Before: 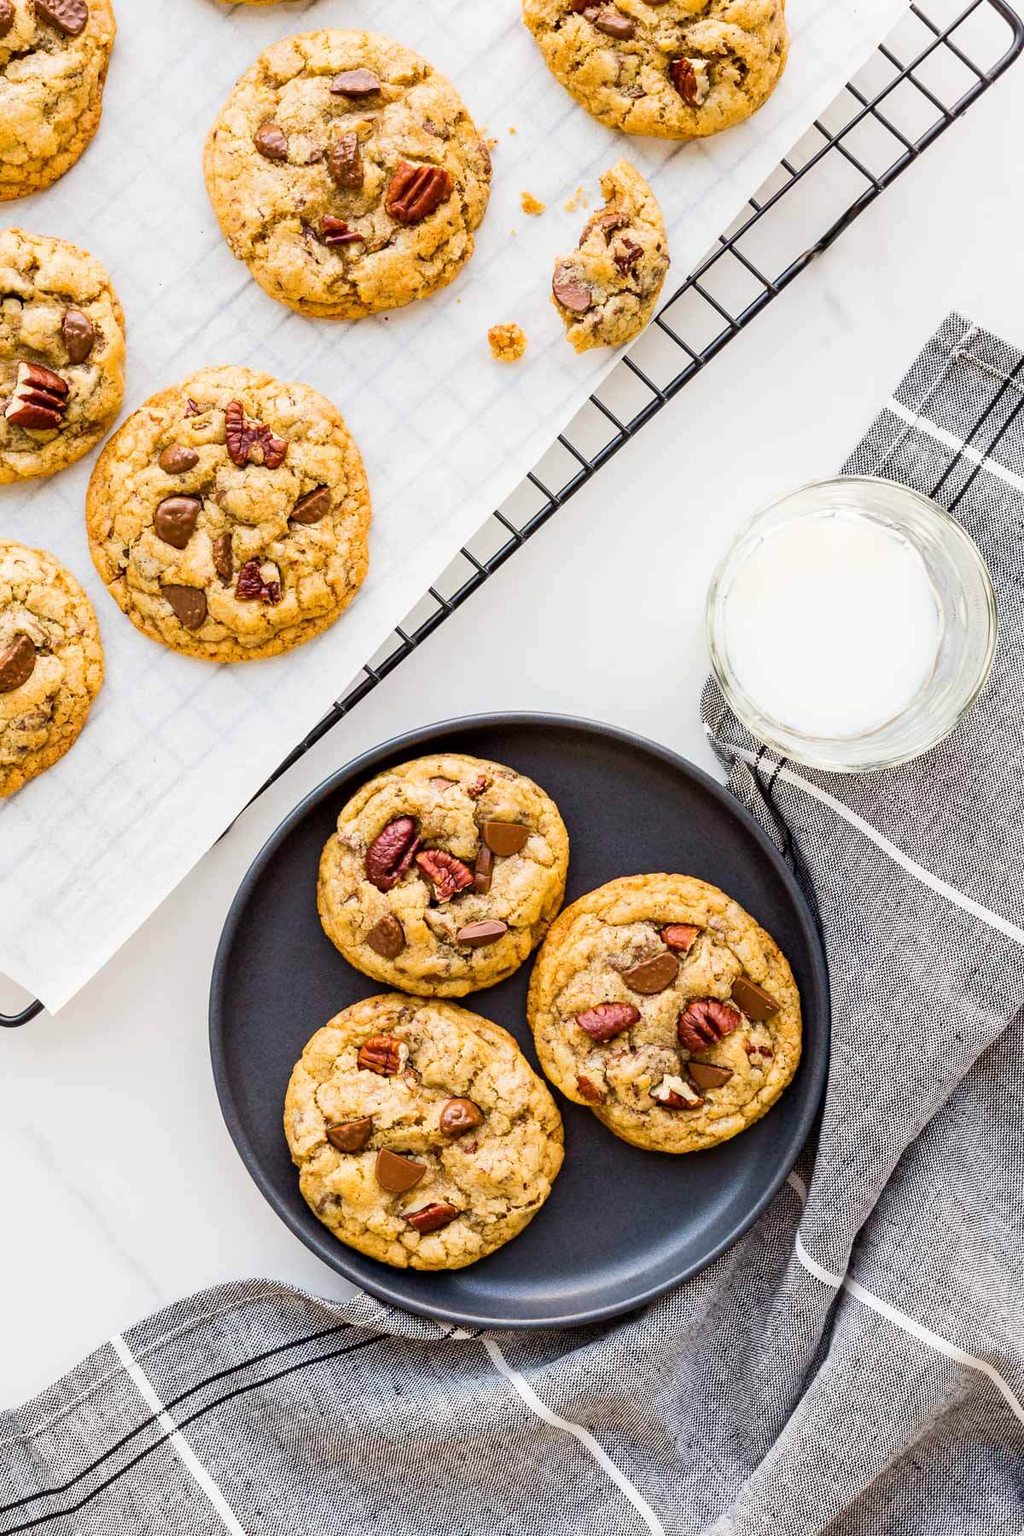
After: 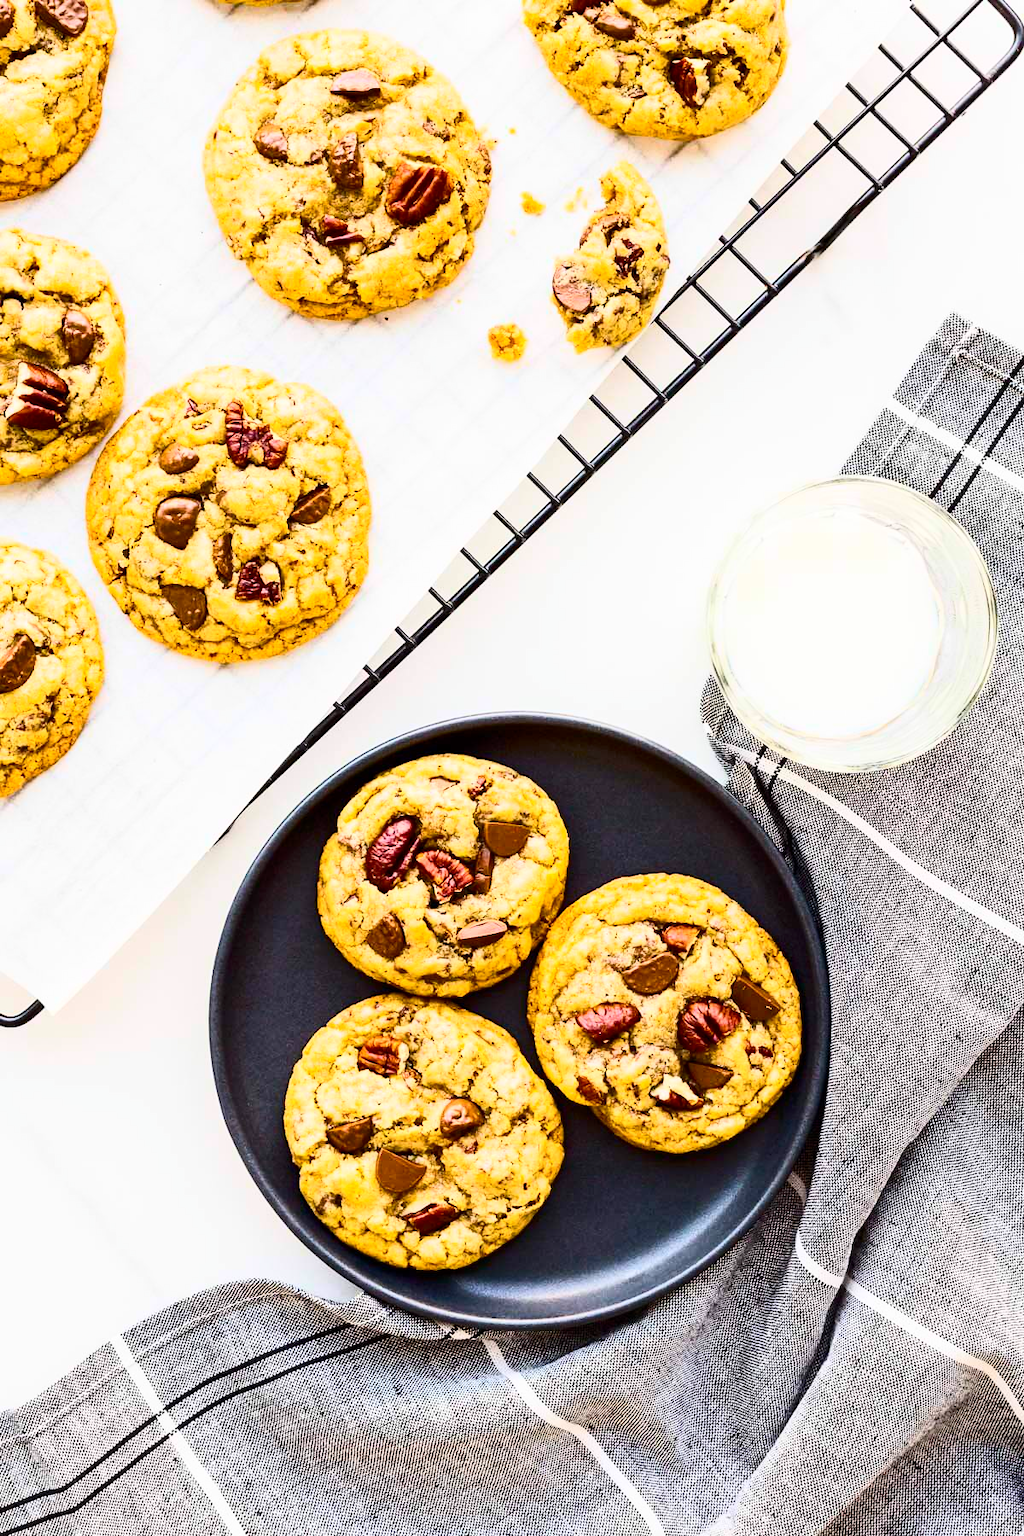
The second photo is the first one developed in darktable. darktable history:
color balance rgb: perceptual saturation grading › global saturation 20%, global vibrance 20%
contrast brightness saturation: contrast 0.39, brightness 0.1
